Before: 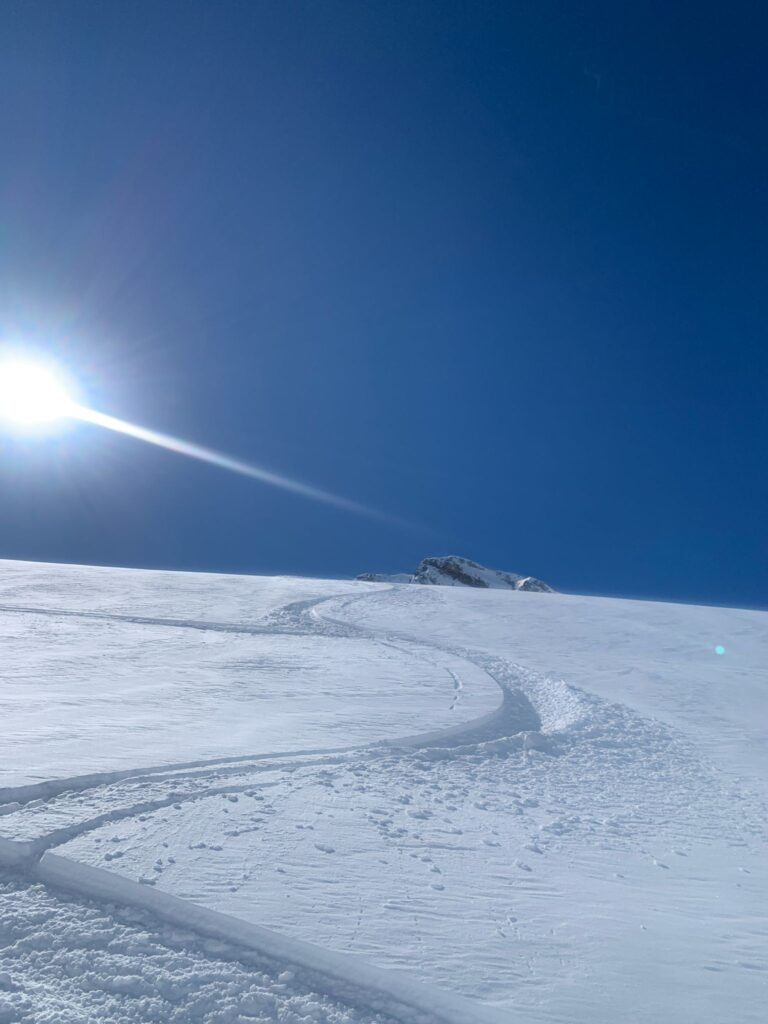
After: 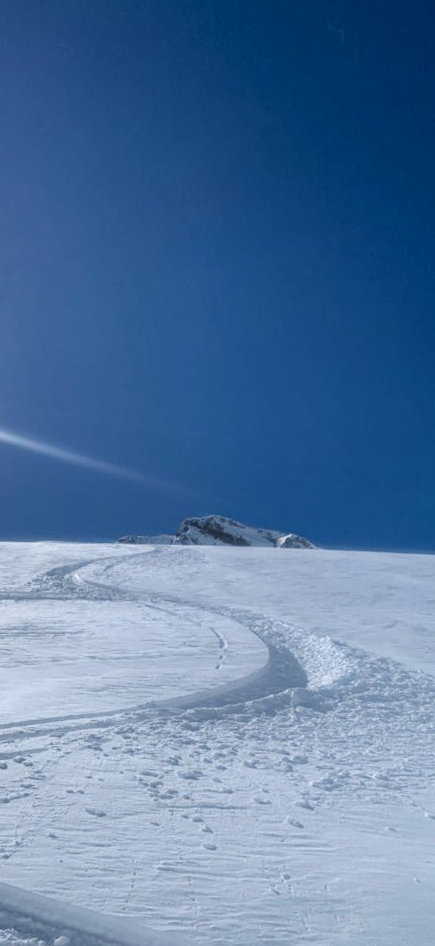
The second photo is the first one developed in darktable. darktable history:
rotate and perspective: rotation -2°, crop left 0.022, crop right 0.978, crop top 0.049, crop bottom 0.951
local contrast: highlights 25%, detail 130%
crop: left 31.458%, top 0%, right 11.876%
